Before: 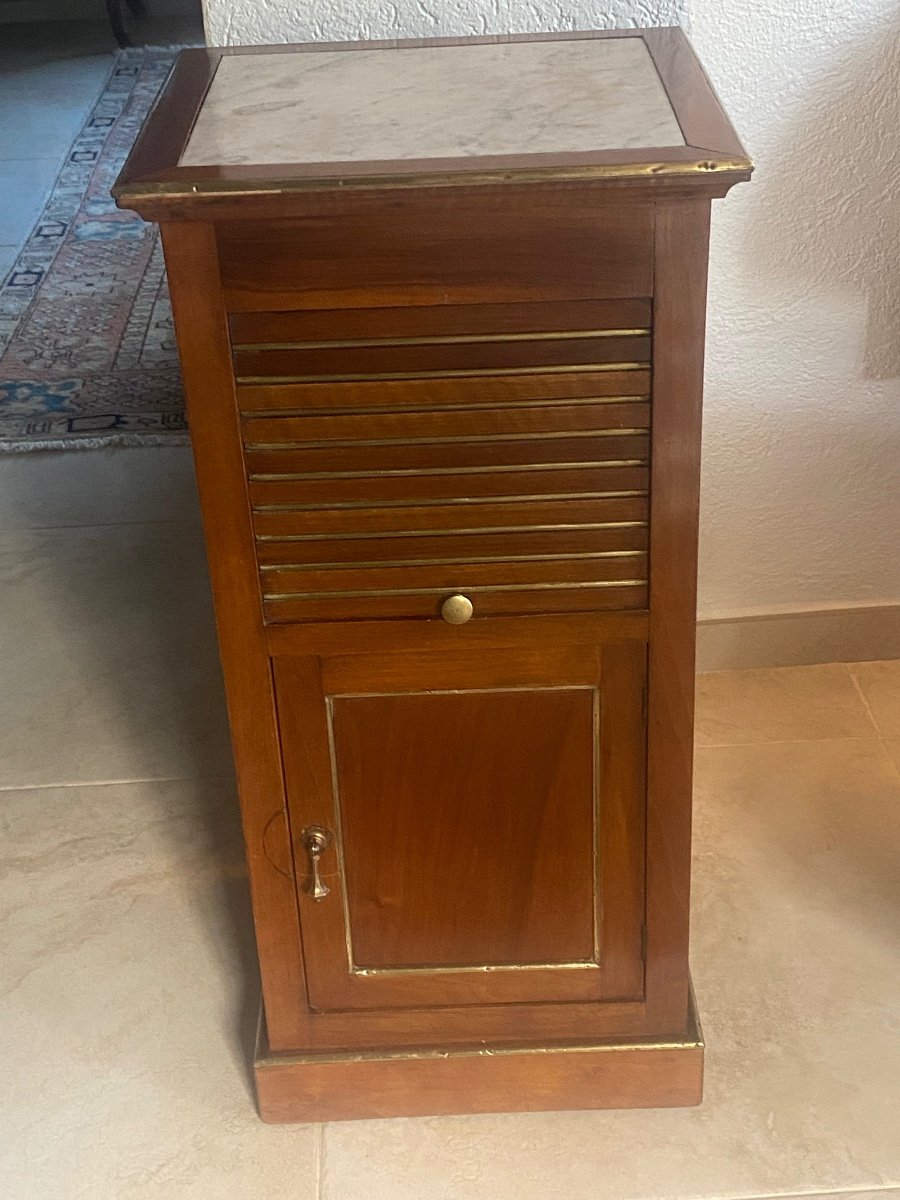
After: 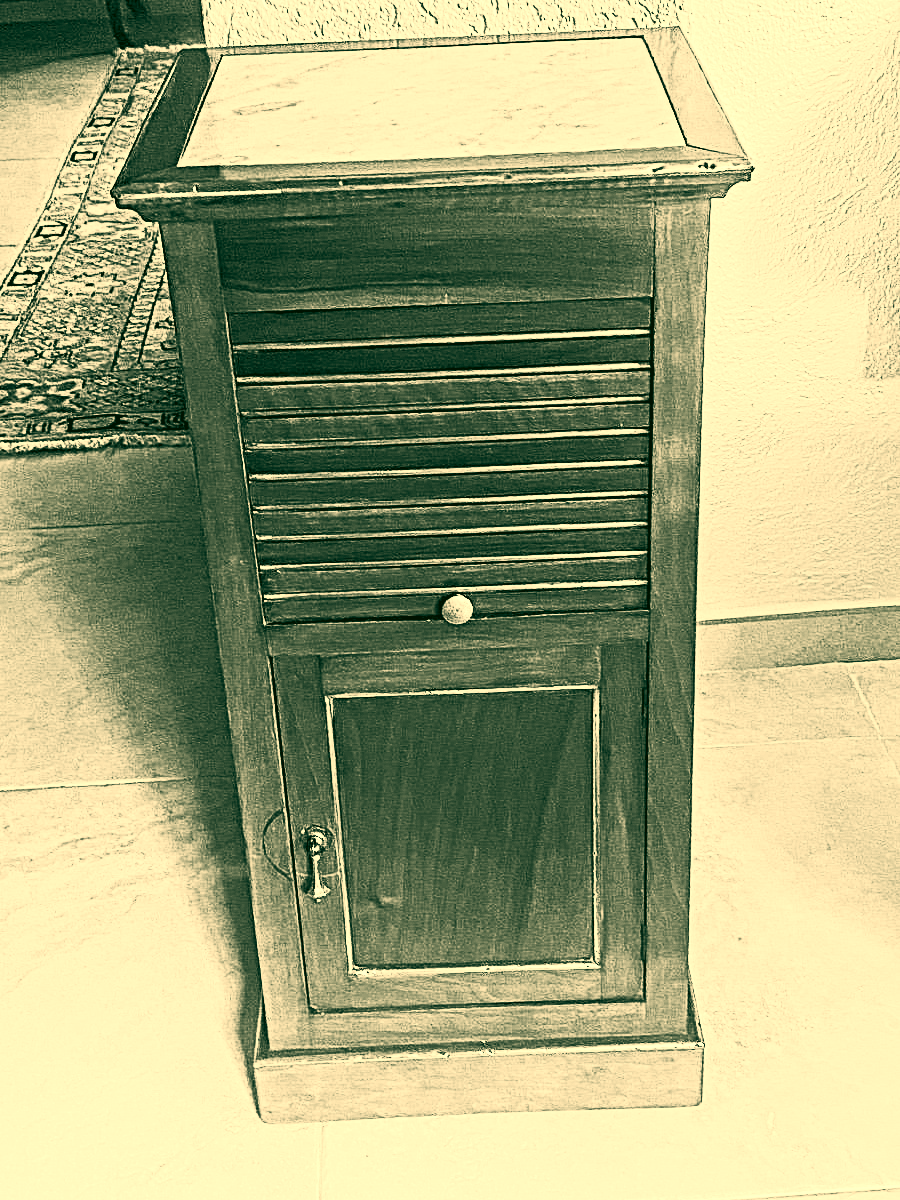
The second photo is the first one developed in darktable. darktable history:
contrast brightness saturation: contrast 0.54, brightness 0.466, saturation -0.998
exposure: black level correction 0.001, exposure 0.499 EV, compensate exposure bias true, compensate highlight preservation false
color correction: highlights a* 5.65, highlights b* 32.93, shadows a* -25.93, shadows b* 3.77
contrast equalizer: octaves 7, y [[0.406, 0.494, 0.589, 0.753, 0.877, 0.999], [0.5 ×6], [0.5 ×6], [0 ×6], [0 ×6]]
